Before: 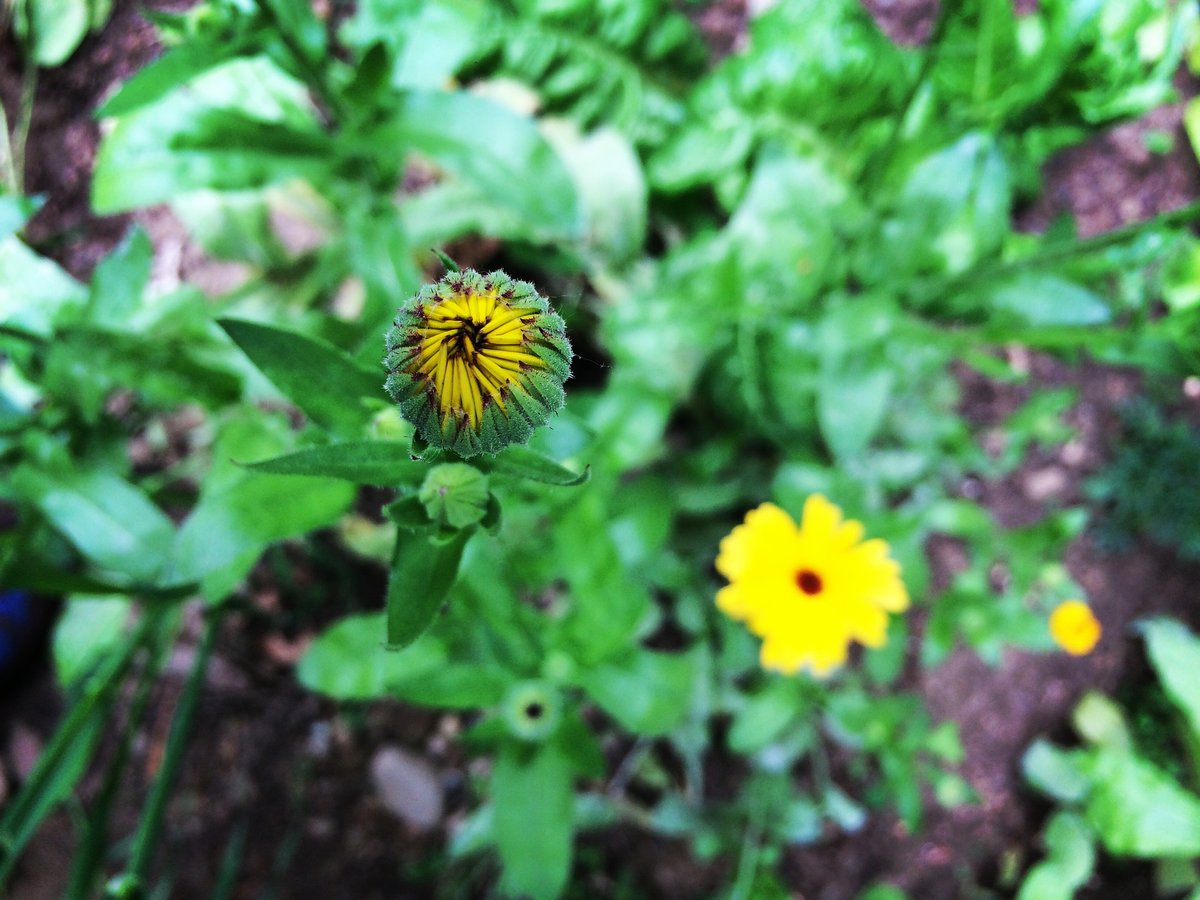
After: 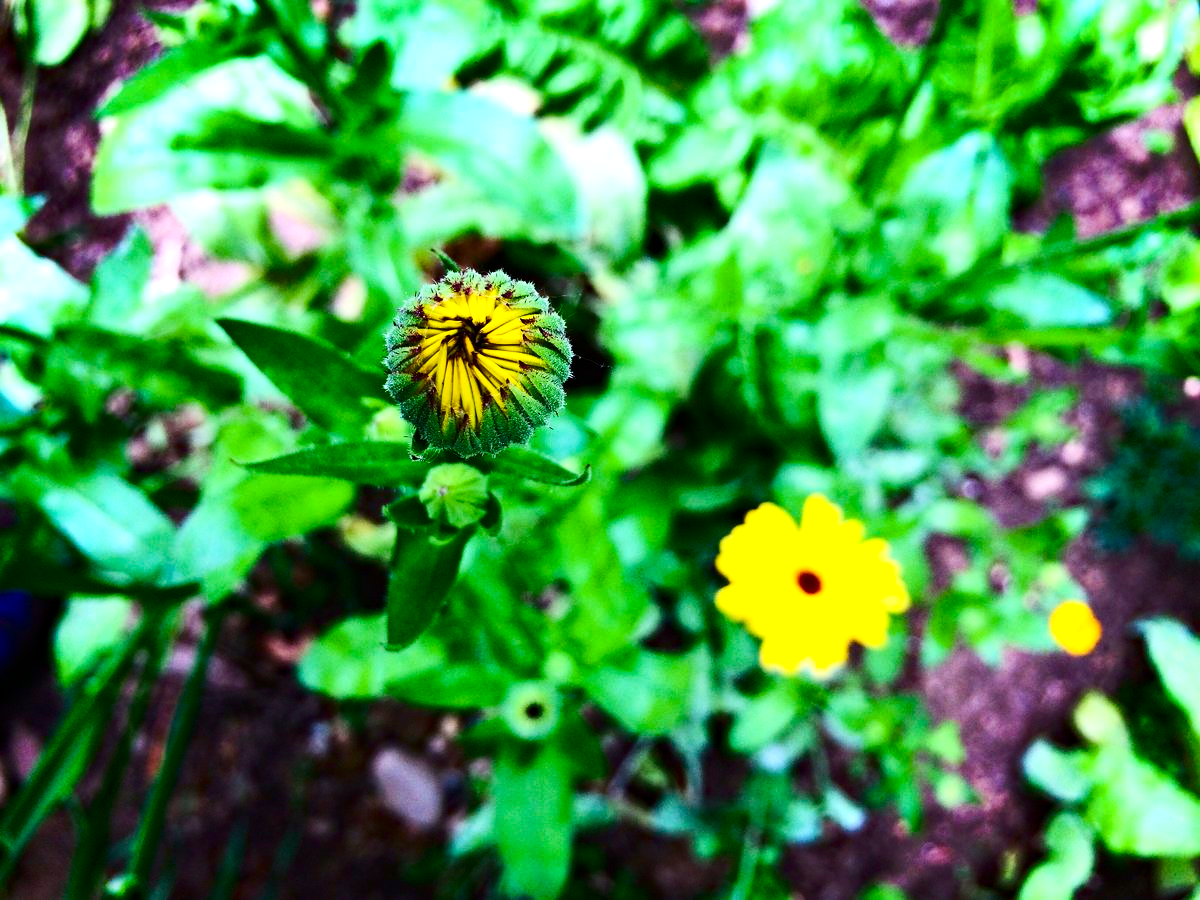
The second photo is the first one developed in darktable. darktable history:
color balance rgb: perceptual saturation grading › global saturation 23.749%, perceptual saturation grading › highlights -24.074%, perceptual saturation grading › mid-tones 23.993%, perceptual saturation grading › shadows 40.802%, perceptual brilliance grading › global brilliance 11.359%, global vibrance 20%
haze removal: compatibility mode true, adaptive false
contrast brightness saturation: contrast 0.282
